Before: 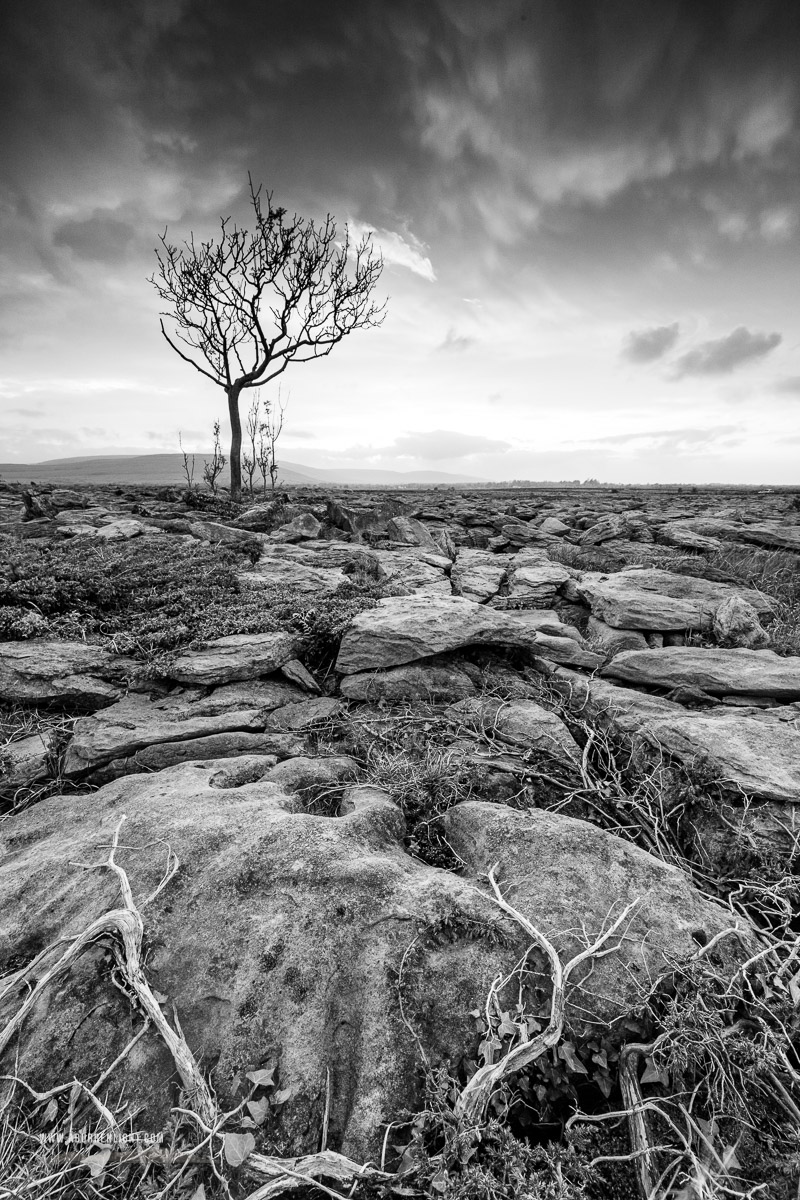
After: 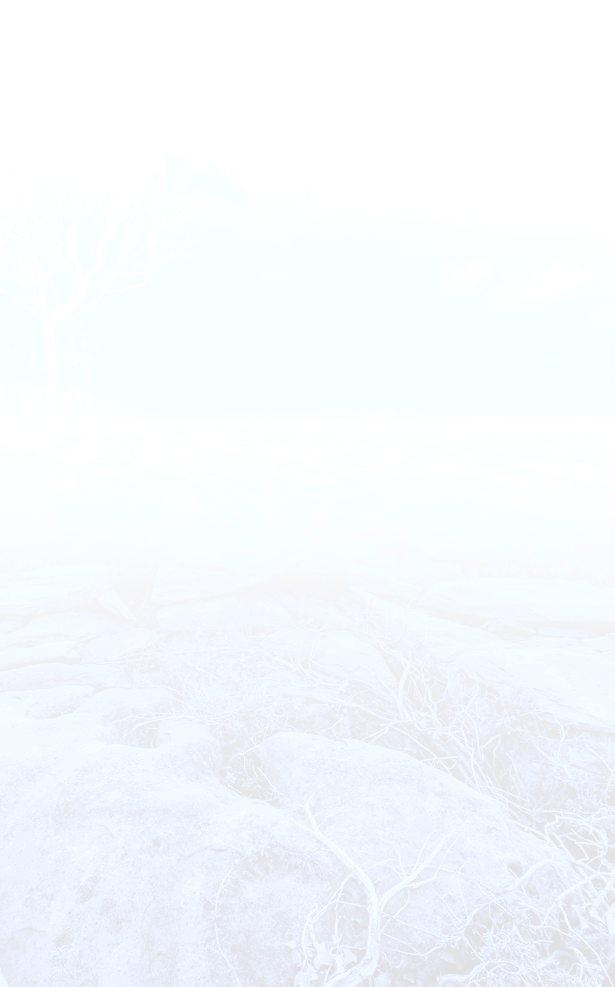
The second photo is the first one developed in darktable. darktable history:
bloom: size 85%, threshold 5%, strength 85%
haze removal: compatibility mode true, adaptive false
crop: left 23.095%, top 5.827%, bottom 11.854%
color calibration: illuminant as shot in camera, x 0.366, y 0.378, temperature 4425.7 K, saturation algorithm version 1 (2020)
